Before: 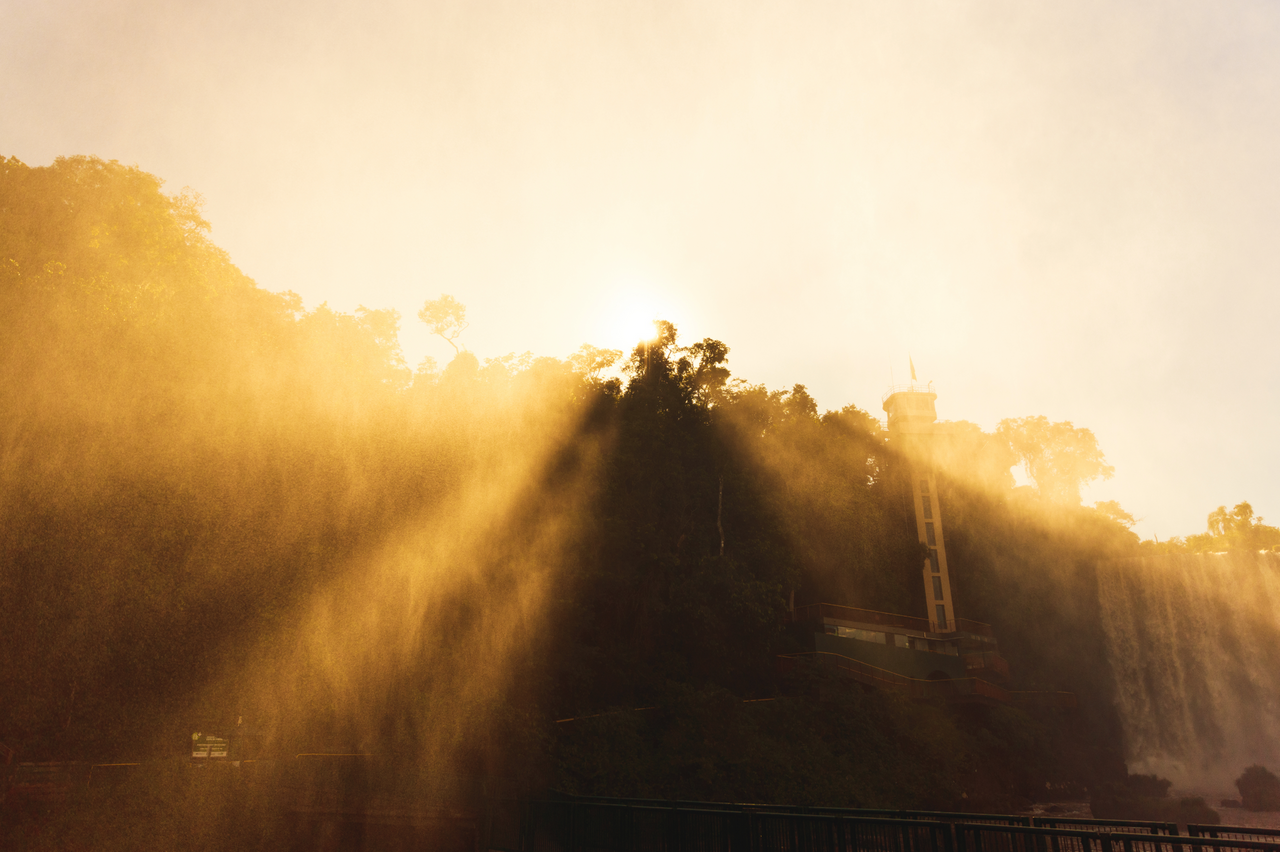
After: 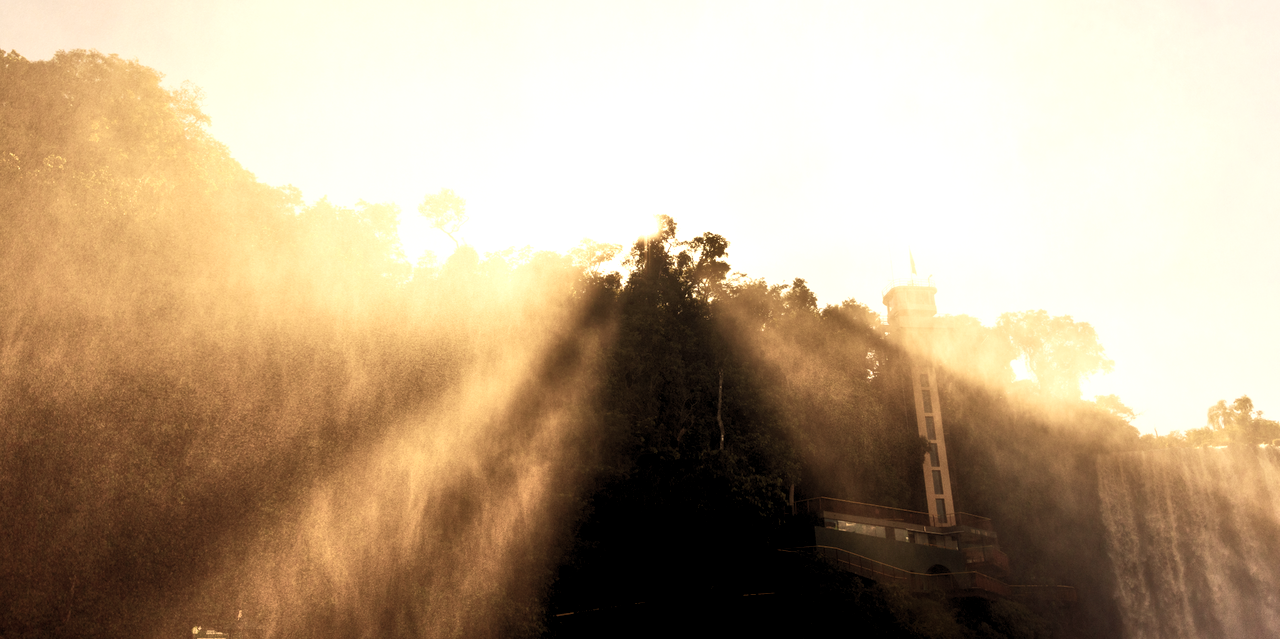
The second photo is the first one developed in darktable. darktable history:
crop and rotate: top 12.5%, bottom 12.5%
color balance rgb: perceptual saturation grading › highlights -31.88%, perceptual saturation grading › mid-tones 5.8%, perceptual saturation grading › shadows 18.12%, perceptual brilliance grading › highlights 3.62%, perceptual brilliance grading › mid-tones -18.12%, perceptual brilliance grading › shadows -41.3%
rgb levels: levels [[0.01, 0.419, 0.839], [0, 0.5, 1], [0, 0.5, 1]]
contrast equalizer: y [[0.5 ×6], [0.5 ×6], [0.5, 0.5, 0.501, 0.545, 0.707, 0.863], [0 ×6], [0 ×6]]
tone equalizer: -7 EV 0.15 EV, -6 EV 0.6 EV, -5 EV 1.15 EV, -4 EV 1.33 EV, -3 EV 1.15 EV, -2 EV 0.6 EV, -1 EV 0.15 EV, mask exposure compensation -0.5 EV
